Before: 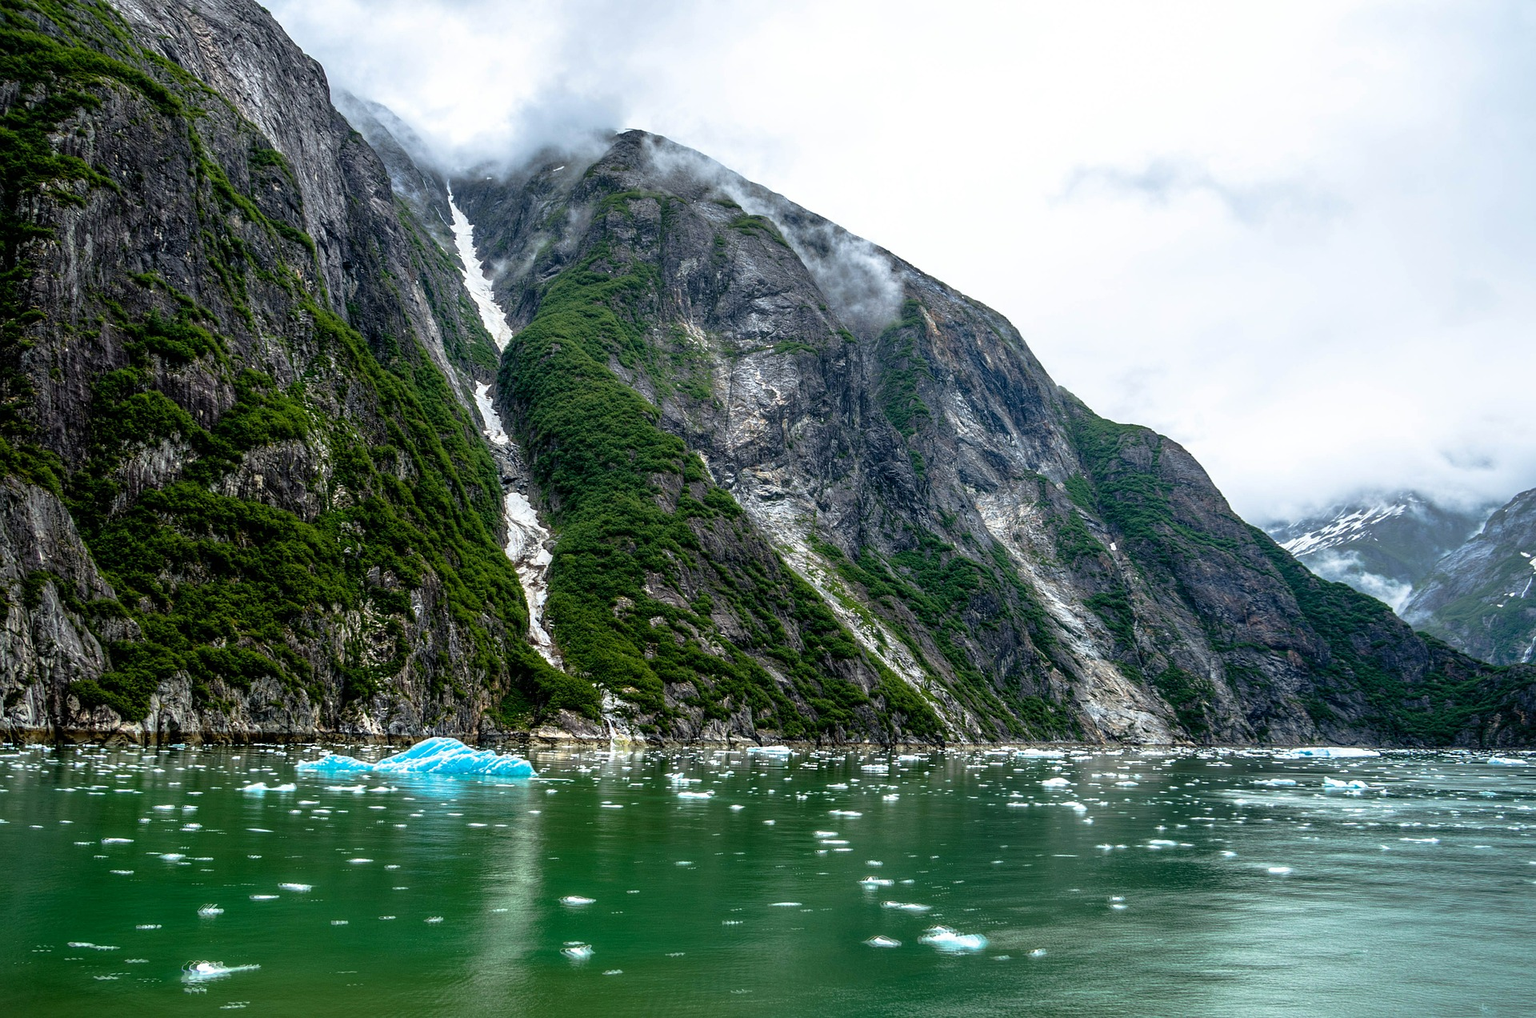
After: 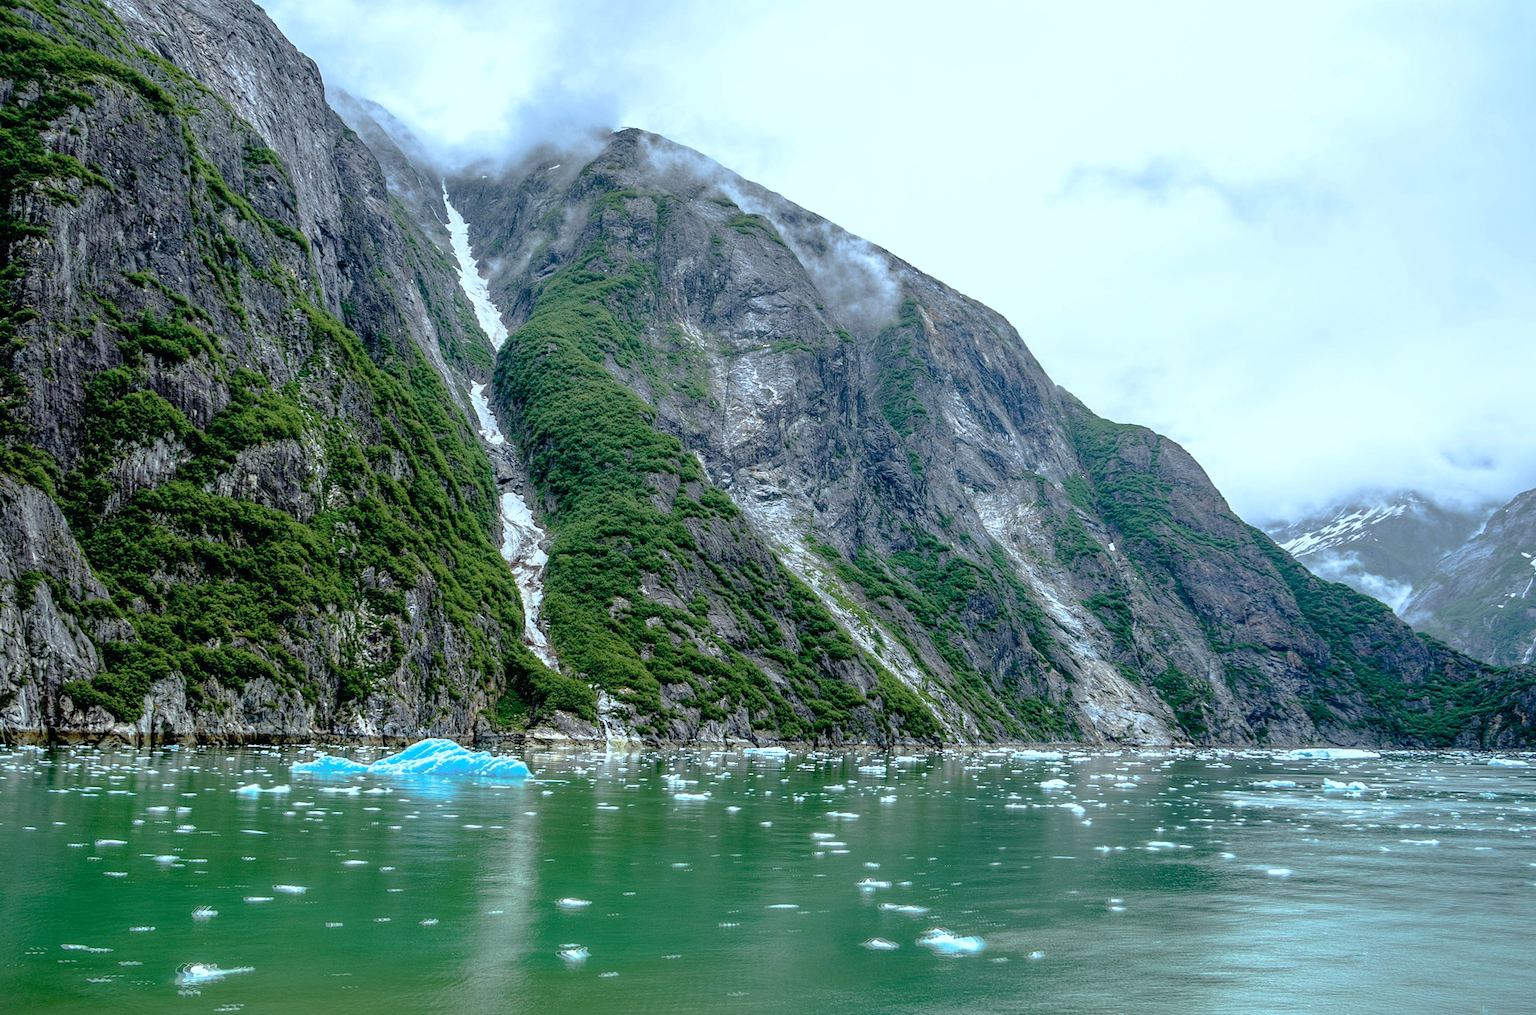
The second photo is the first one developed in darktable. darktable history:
color calibration: illuminant F (fluorescent), F source F9 (Cool White Deluxe 4150 K) – high CRI, x 0.374, y 0.373, temperature 4151.95 K
tone curve: curves: ch0 [(0, 0) (0.004, 0.008) (0.077, 0.156) (0.169, 0.29) (0.774, 0.774) (1, 1)], preserve colors none
crop and rotate: left 0.473%, top 0.304%, bottom 0.396%
